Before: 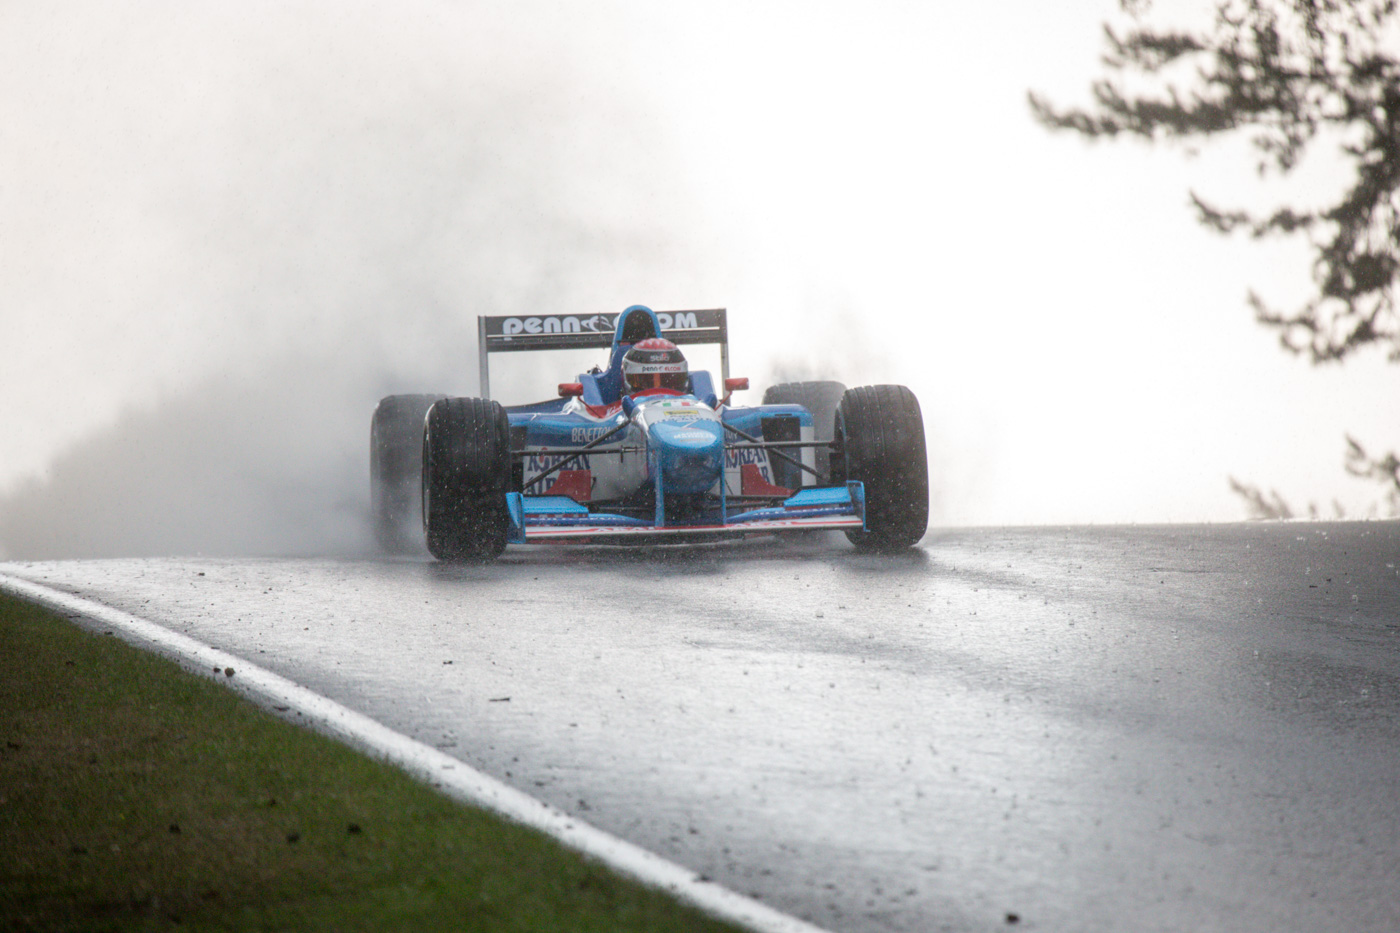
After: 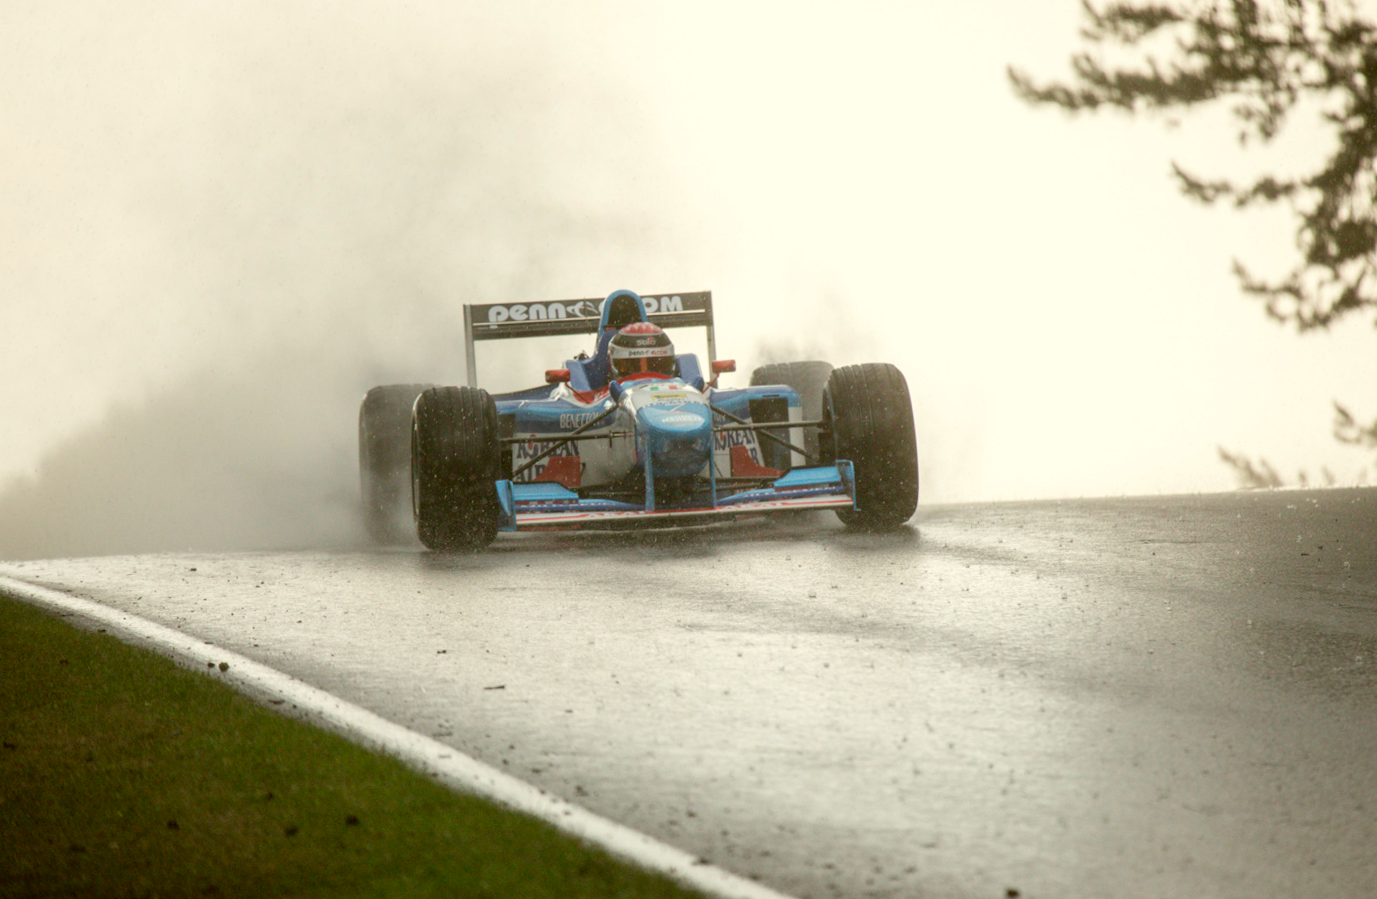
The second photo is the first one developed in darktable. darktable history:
exposure: black level correction 0.001, compensate highlight preservation false
color correction: highlights a* -1.43, highlights b* 10.12, shadows a* 0.395, shadows b* 19.35
rotate and perspective: rotation -1.42°, crop left 0.016, crop right 0.984, crop top 0.035, crop bottom 0.965
